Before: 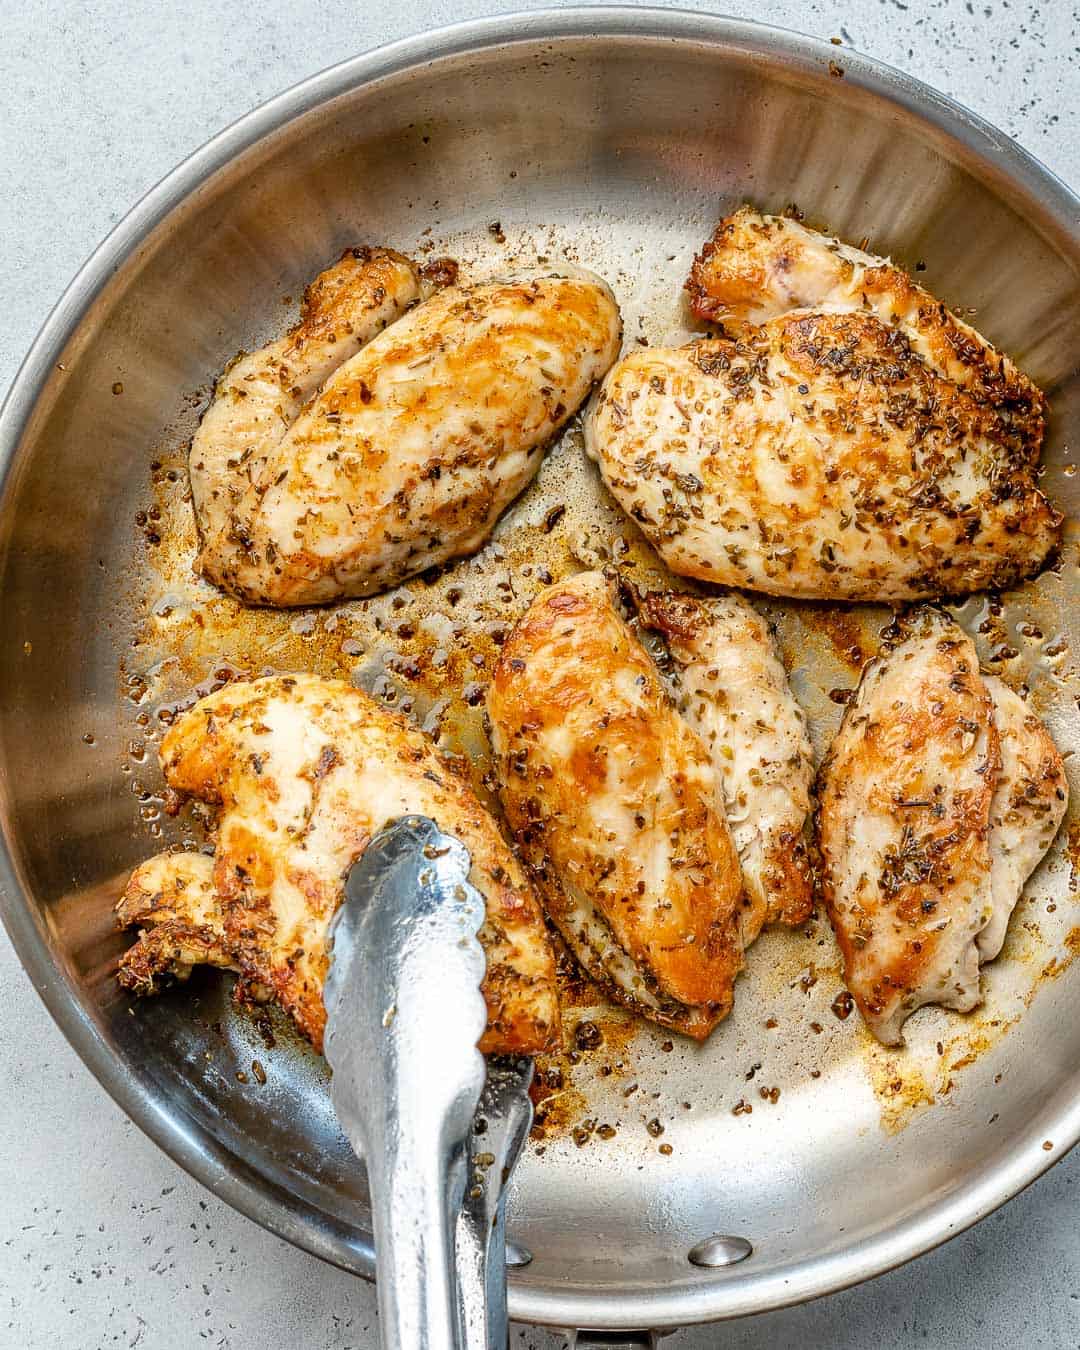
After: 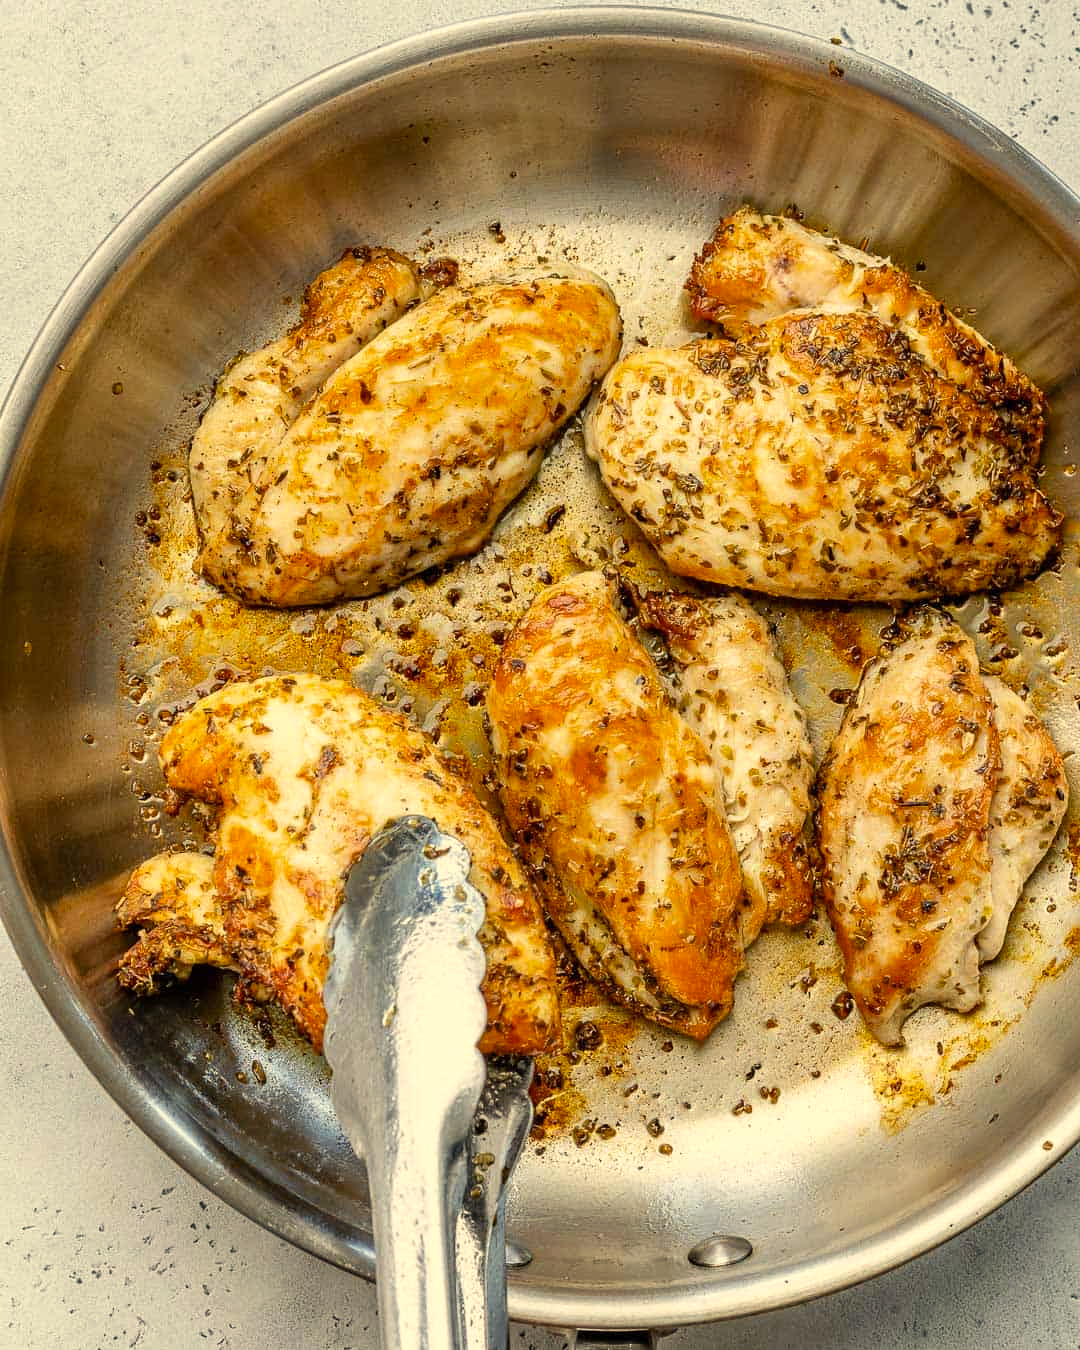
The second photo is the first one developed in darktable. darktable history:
color correction: highlights a* 2.63, highlights b* 23.05
